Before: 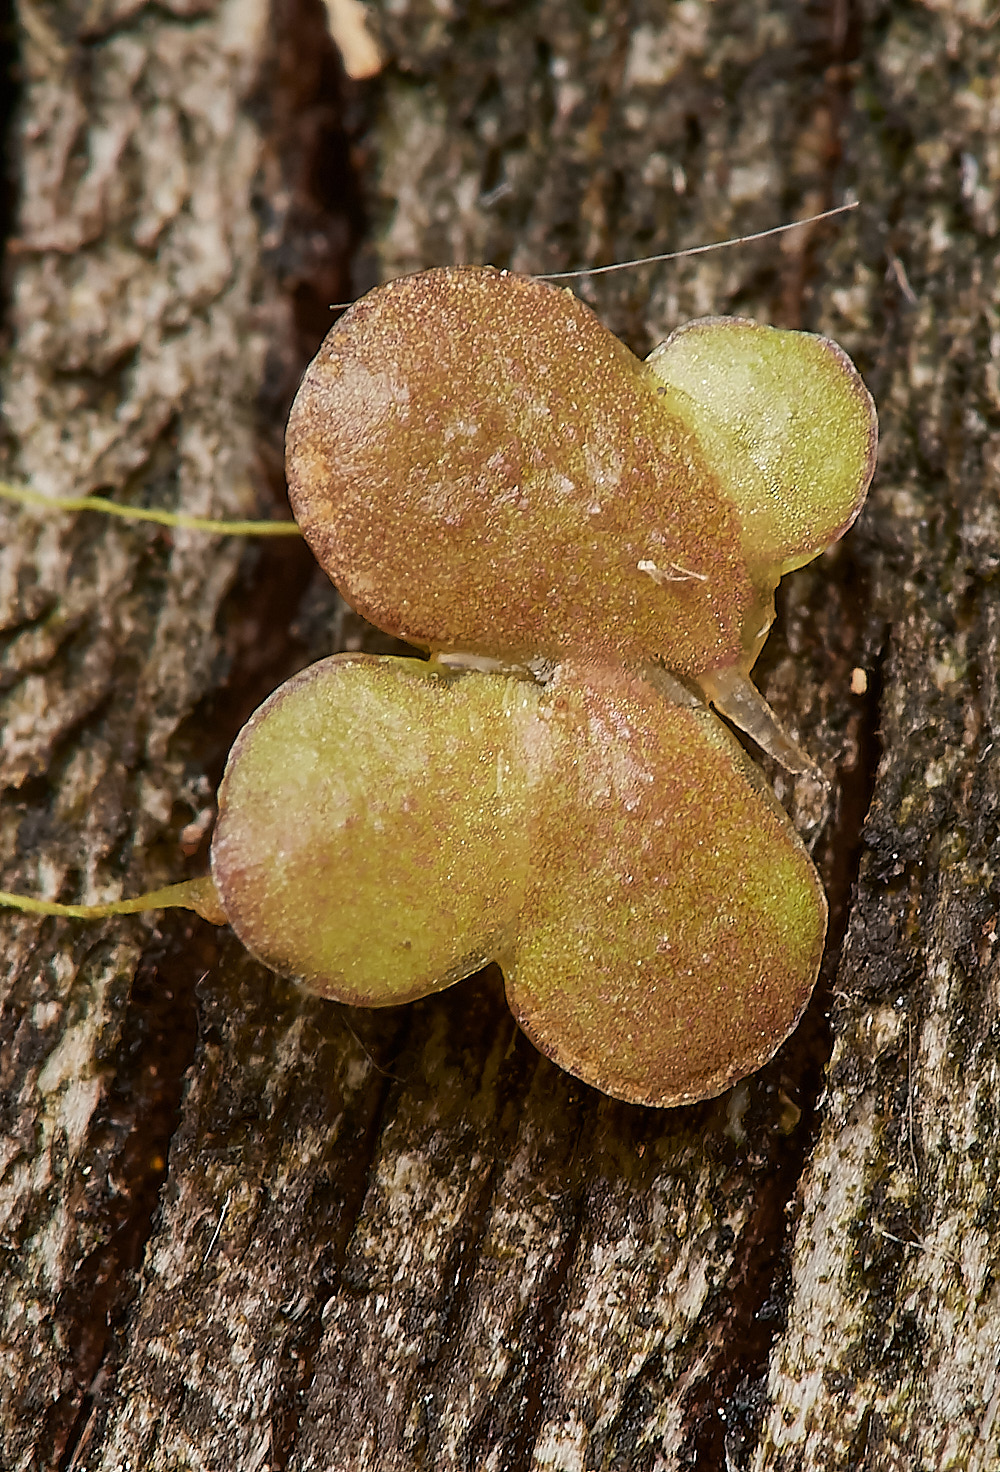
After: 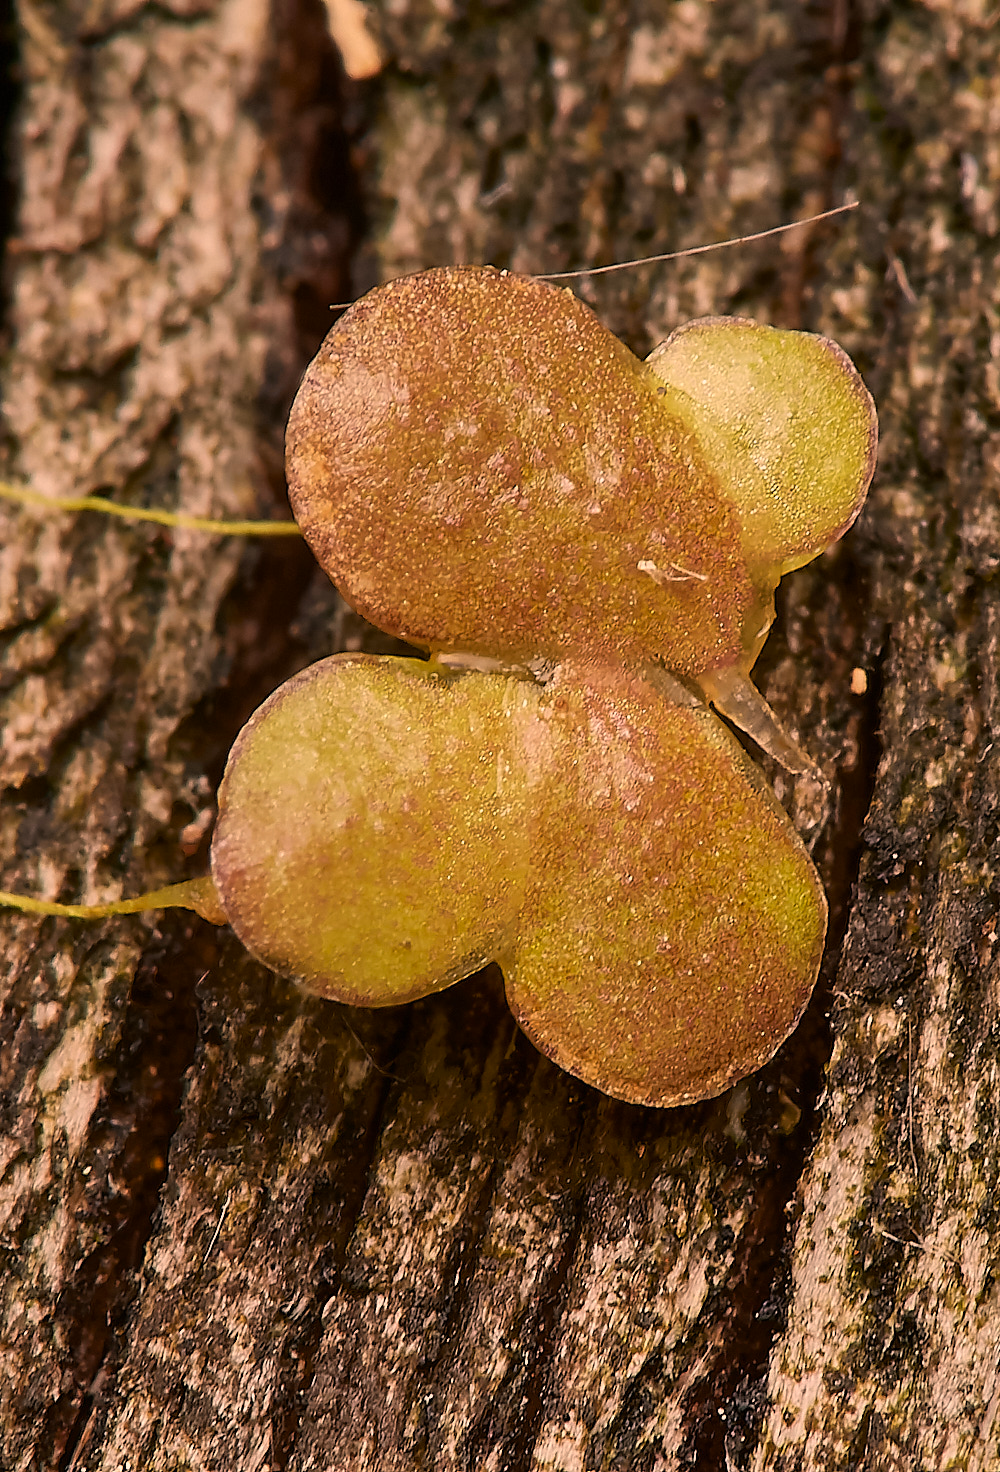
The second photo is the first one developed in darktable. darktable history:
color correction: highlights a* 17.88, highlights b* 18.79
